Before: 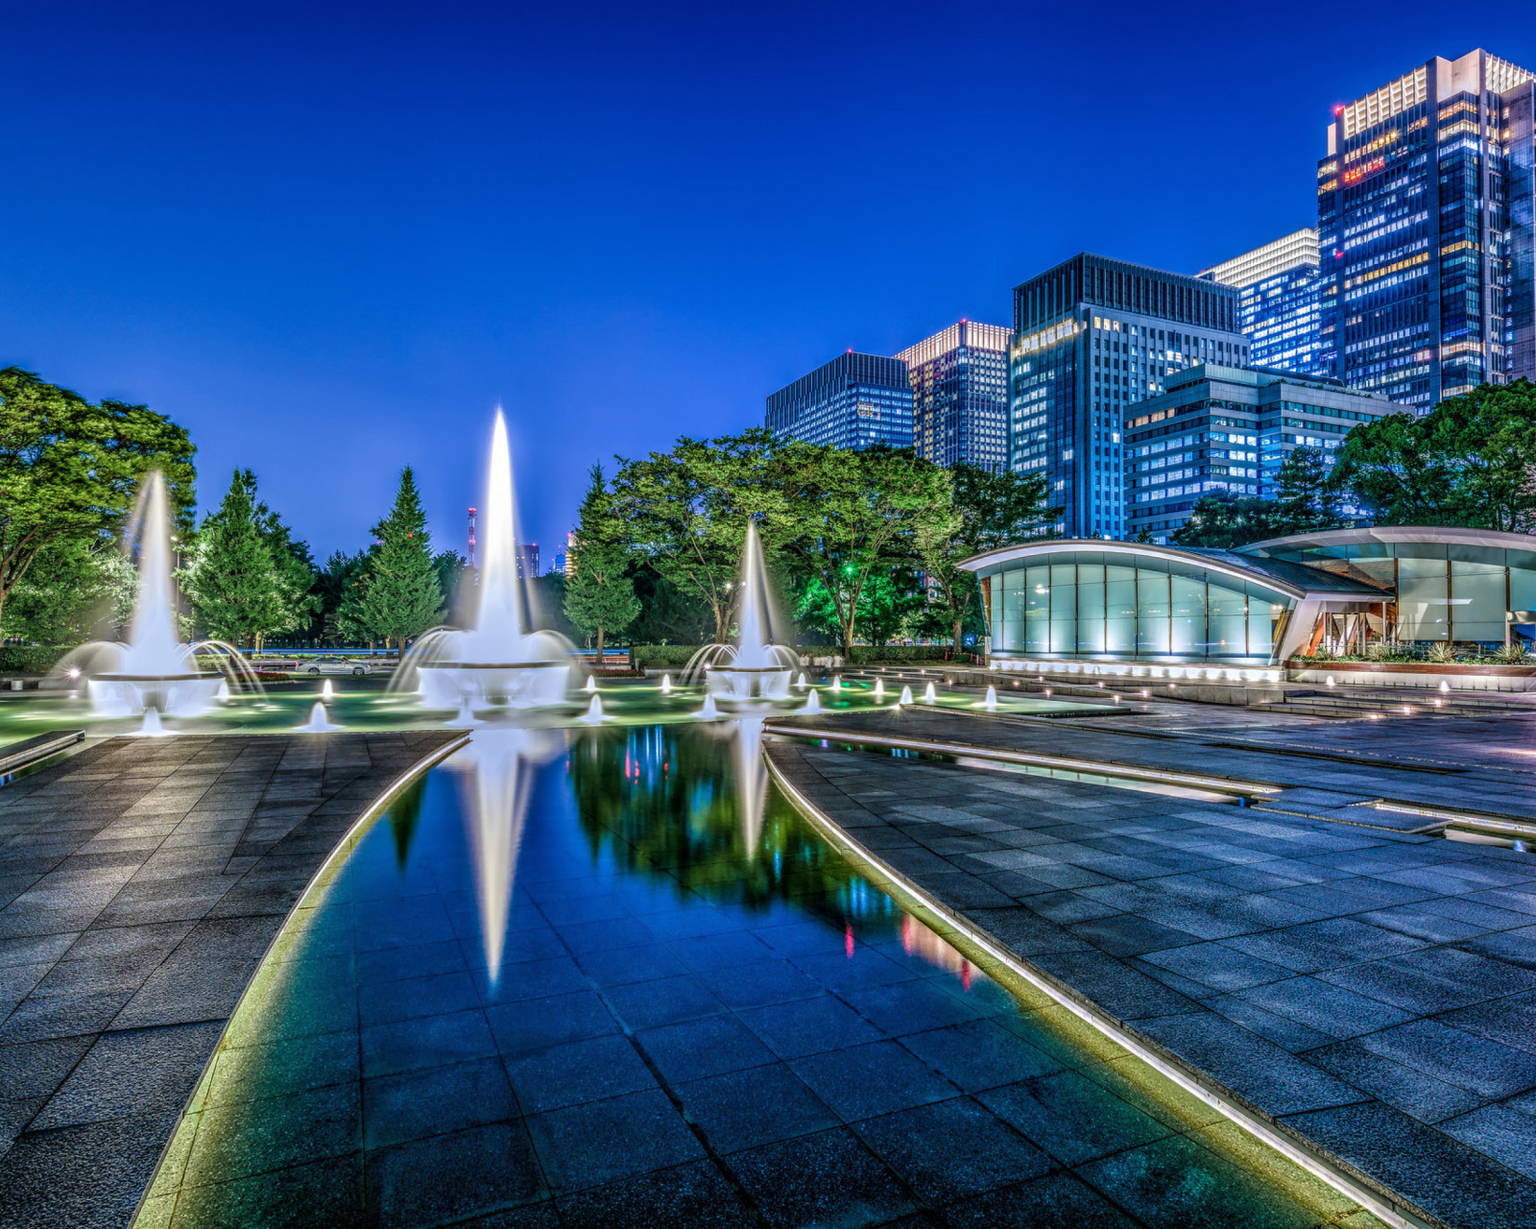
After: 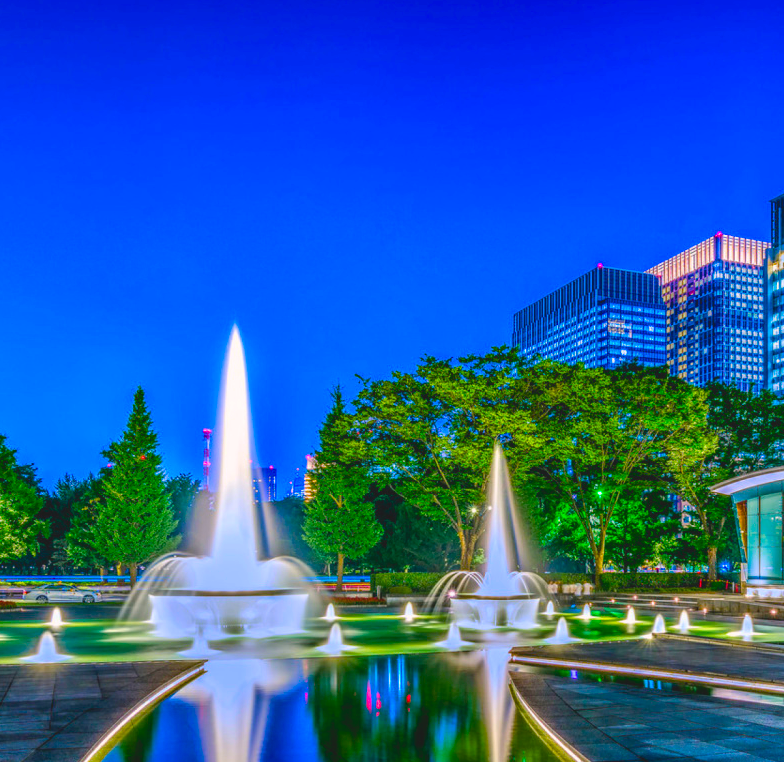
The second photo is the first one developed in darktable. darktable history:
crop: left 17.863%, top 7.864%, right 33.088%, bottom 32.568%
color balance rgb: highlights gain › chroma 0.932%, highlights gain › hue 25.29°, perceptual saturation grading › global saturation 36.944%, perceptual saturation grading › shadows 35.195%, perceptual brilliance grading › highlights 9.921%, perceptual brilliance grading › mid-tones 5.336%, global vibrance 34.69%
contrast brightness saturation: contrast -0.194, saturation 0.188
